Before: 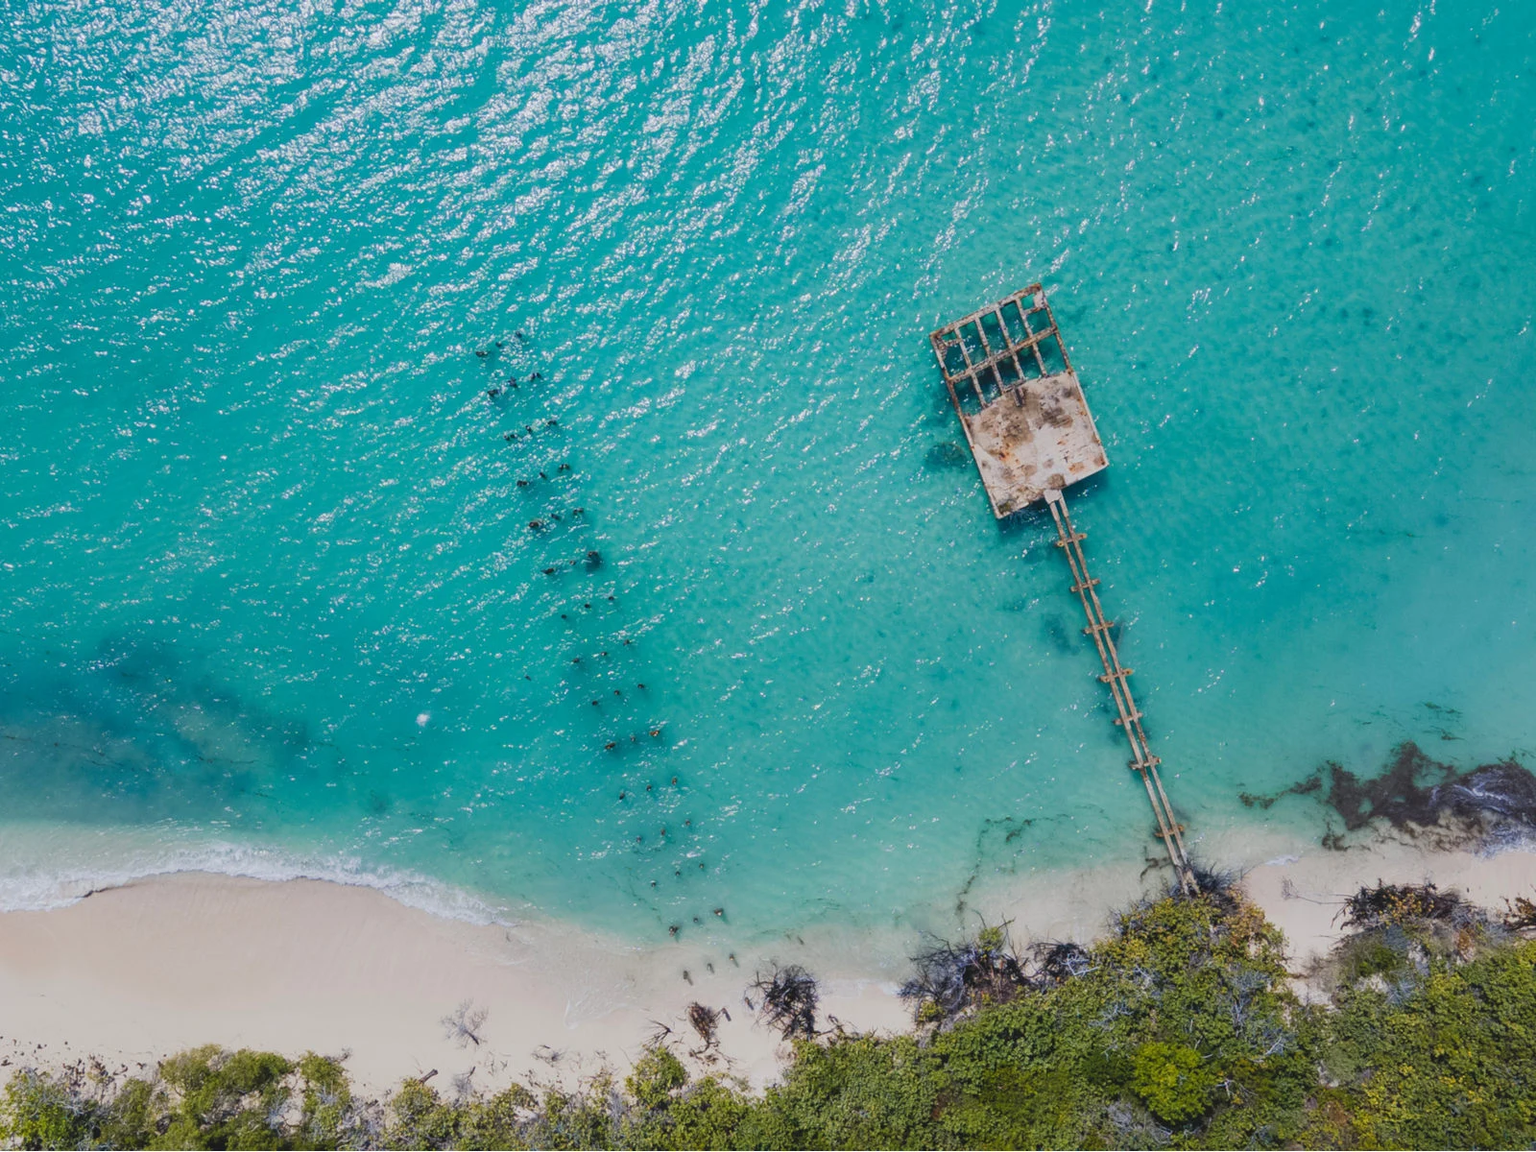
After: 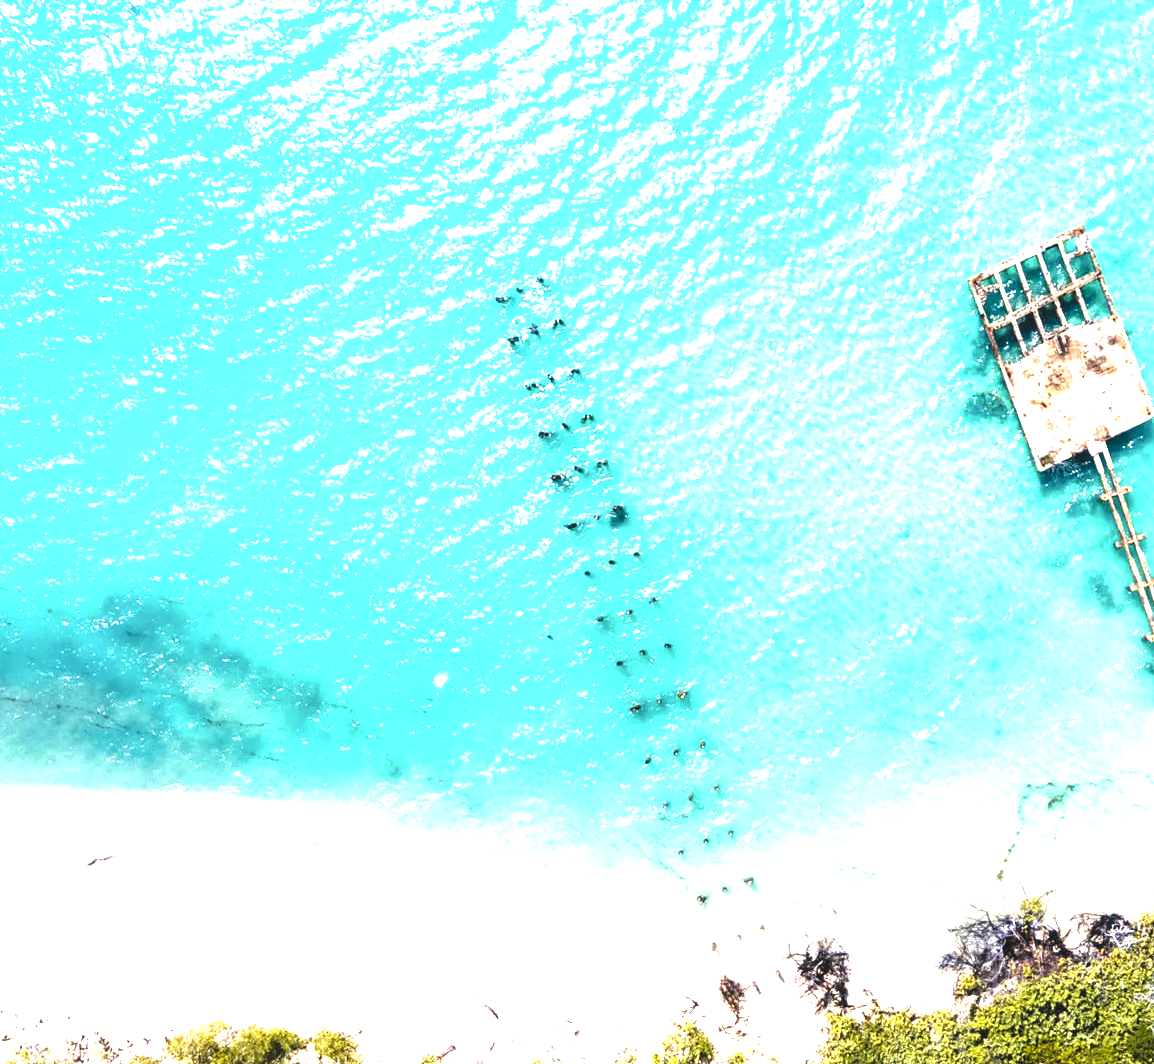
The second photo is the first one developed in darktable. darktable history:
crop: top 5.781%, right 27.836%, bottom 5.507%
color balance rgb: highlights gain › chroma 3.03%, highlights gain › hue 75.96°, perceptual saturation grading › global saturation 20%, perceptual saturation grading › highlights -25.294%, perceptual saturation grading › shadows 50.304%, perceptual brilliance grading › highlights 20.666%, perceptual brilliance grading › mid-tones 20.748%, perceptual brilliance grading › shadows -20.19%, global vibrance 20%
exposure: black level correction 0.001, exposure 1.817 EV, compensate exposure bias true, compensate highlight preservation false
color correction: highlights a* 5.56, highlights b* 5.19, saturation 0.673
levels: levels [0.101, 0.578, 0.953]
contrast brightness saturation: contrast -0.185, saturation 0.189
